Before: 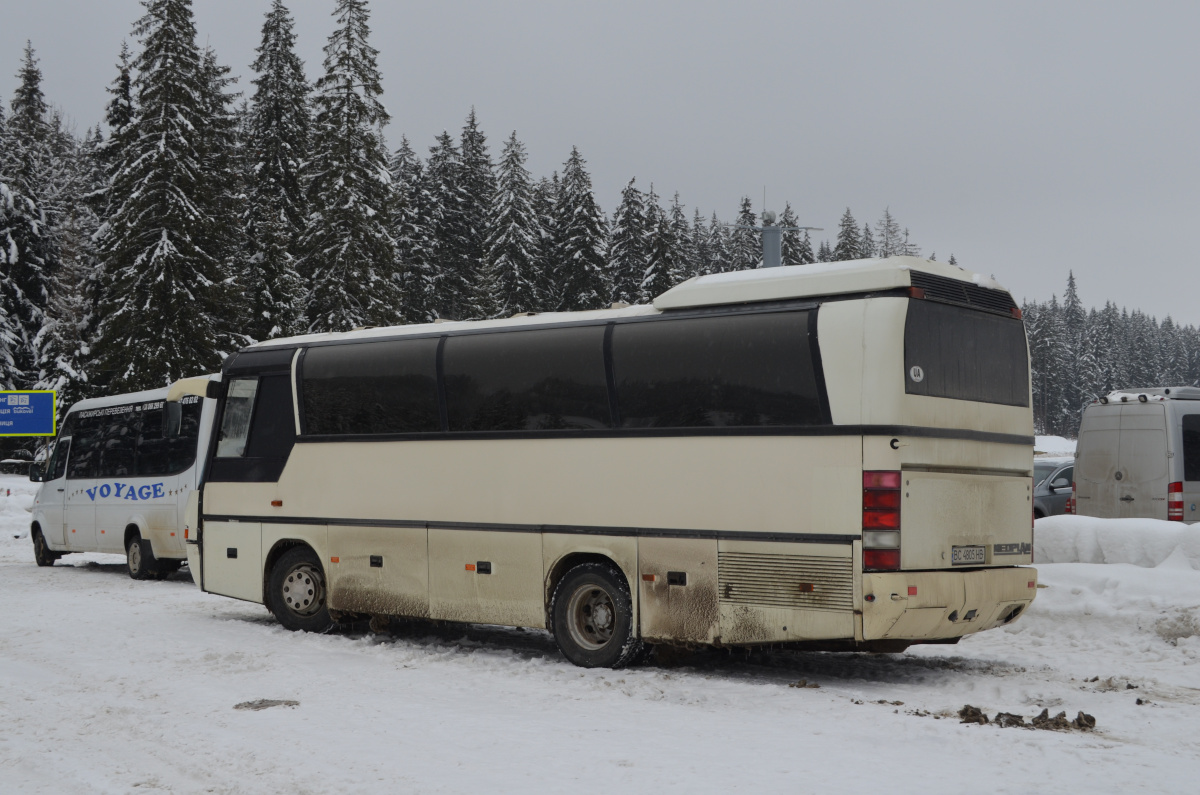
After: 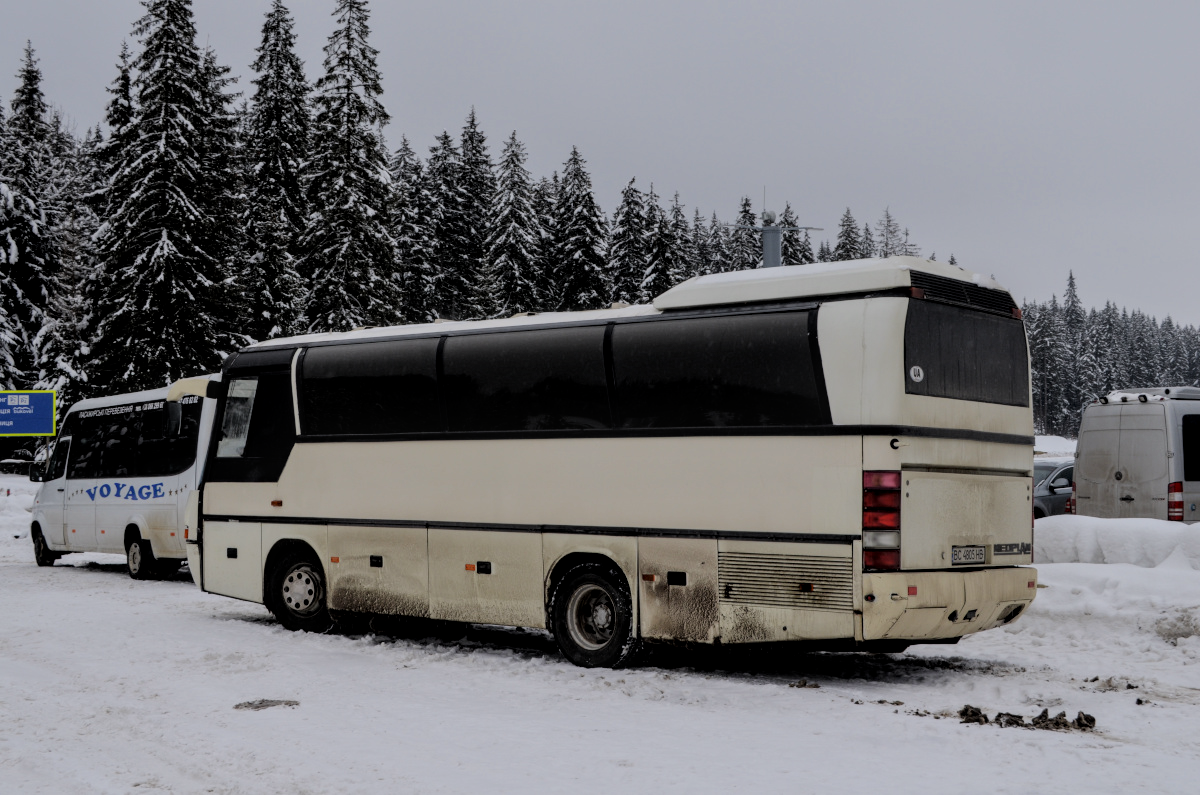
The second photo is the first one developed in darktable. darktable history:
local contrast: detail 130%
white balance: red 1.009, blue 1.027
filmic rgb: black relative exposure -5 EV, hardness 2.88, contrast 1.2
